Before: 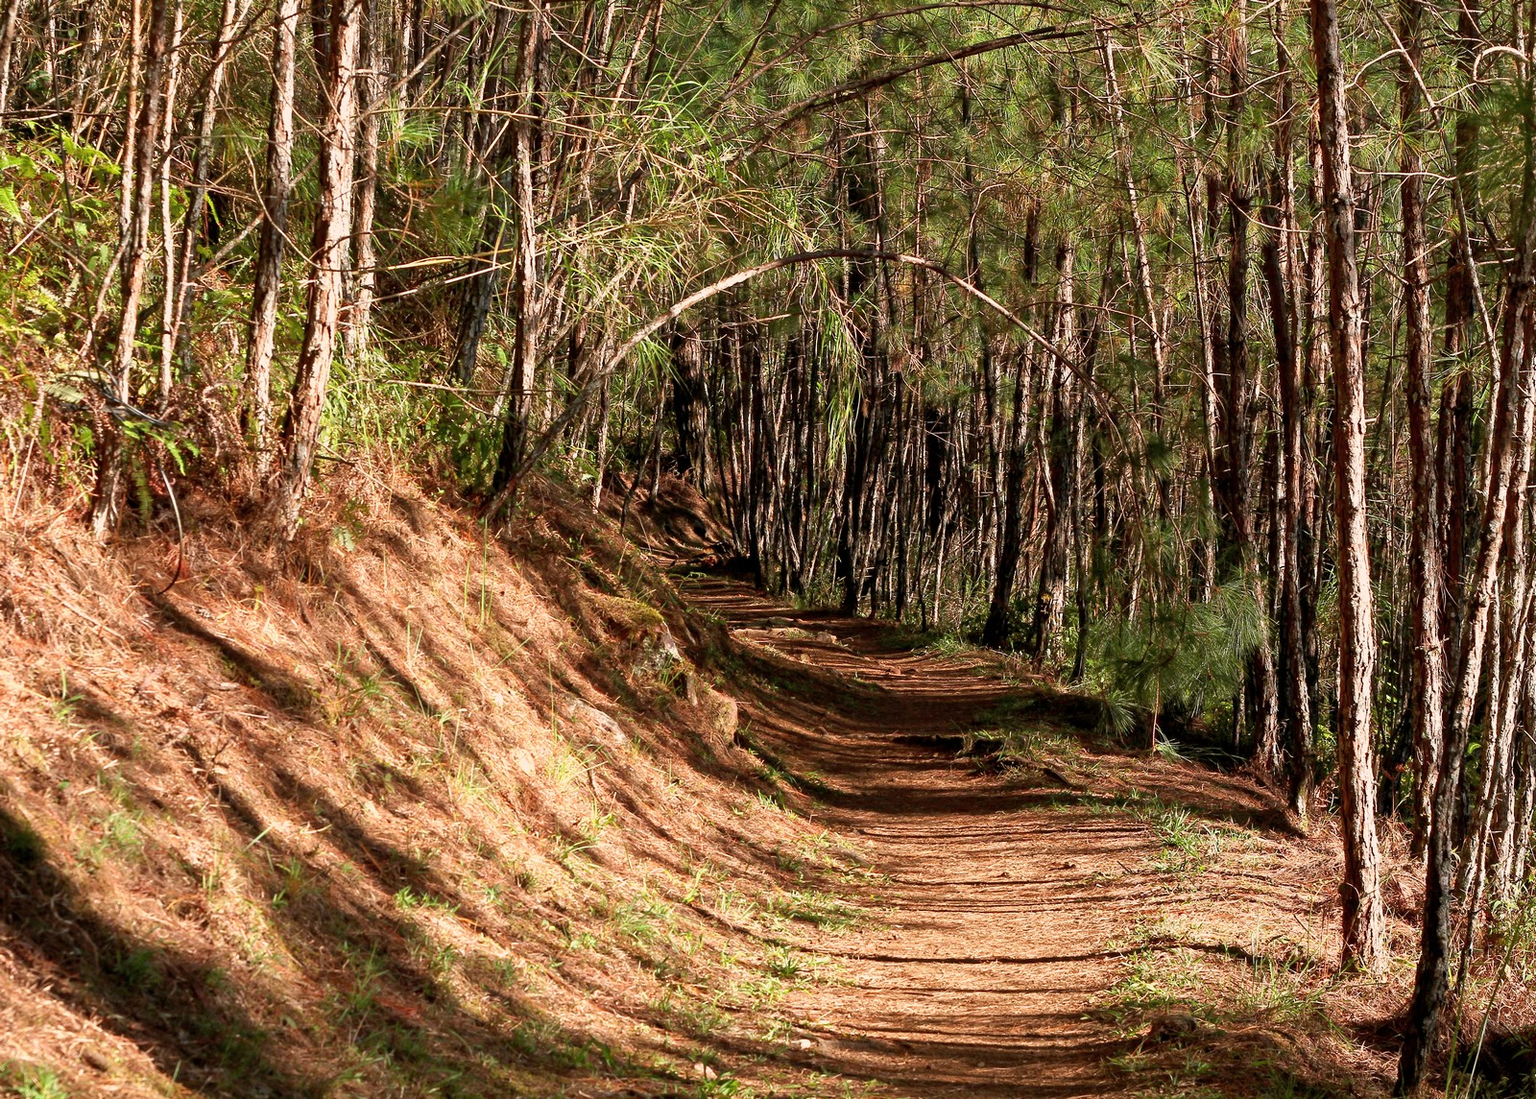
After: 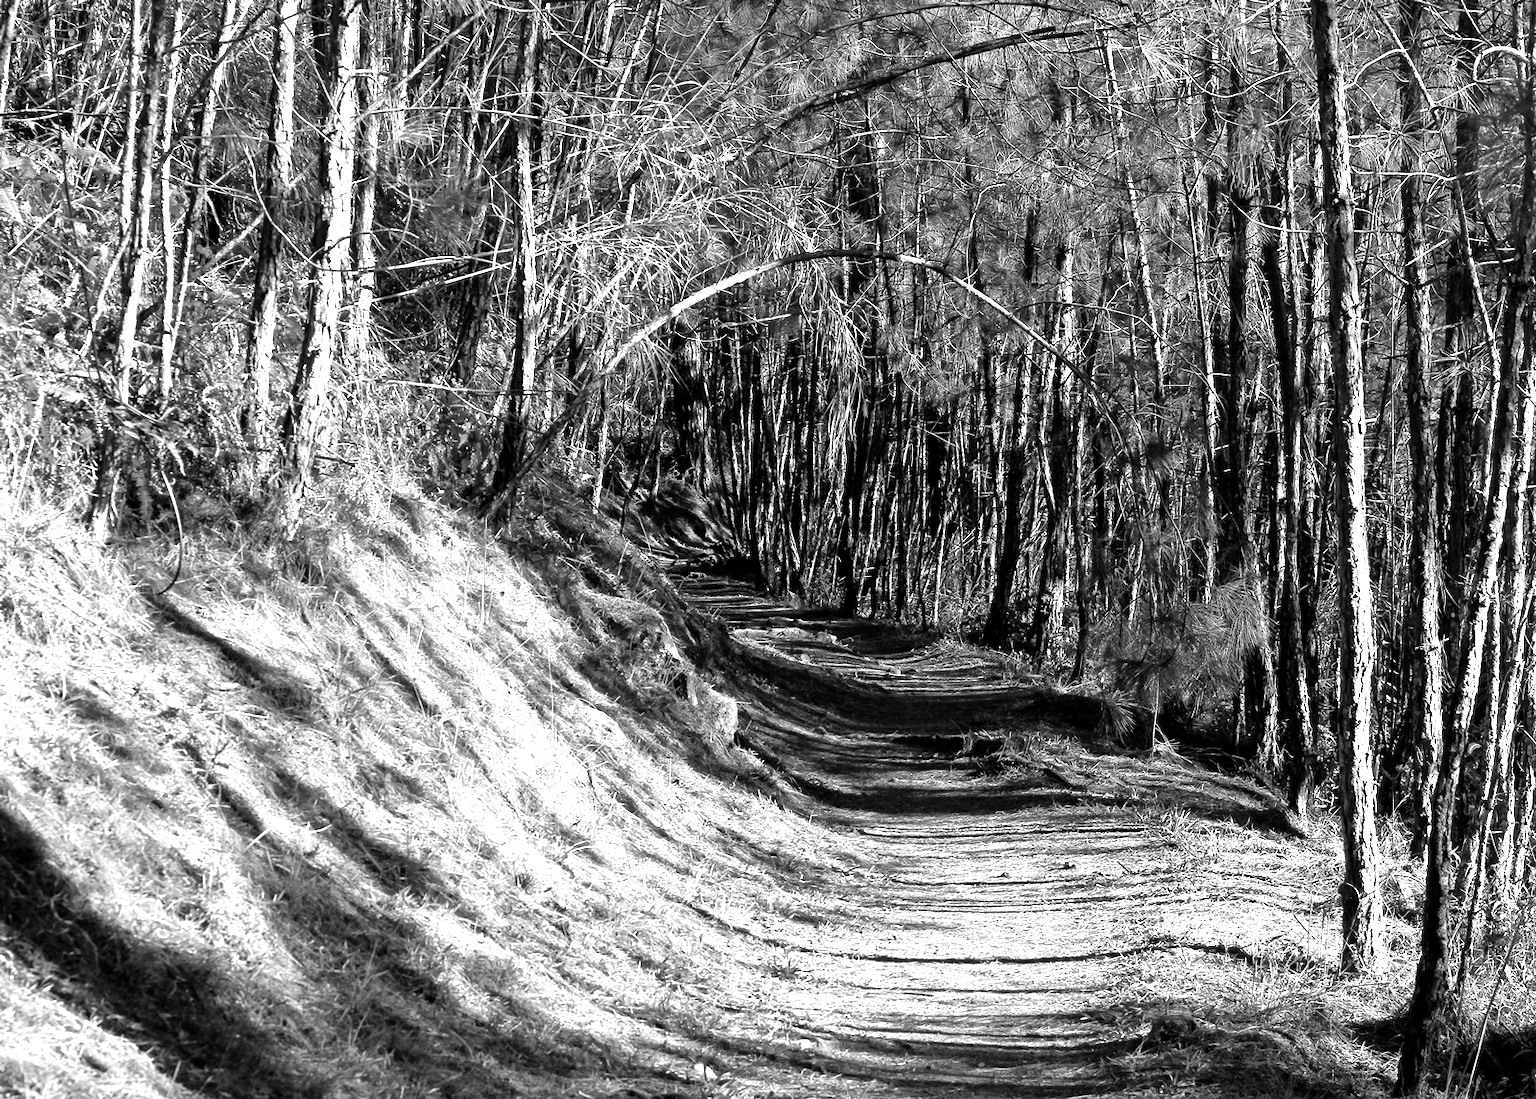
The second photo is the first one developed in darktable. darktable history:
tone equalizer: -8 EV -1.08 EV, -7 EV -1.03 EV, -6 EV -0.855 EV, -5 EV -0.562 EV, -3 EV 0.571 EV, -2 EV 0.877 EV, -1 EV 0.997 EV, +0 EV 1.05 EV, smoothing 1
color zones: curves: ch0 [(0, 0.613) (0.01, 0.613) (0.245, 0.448) (0.498, 0.529) (0.642, 0.665) (0.879, 0.777) (0.99, 0.613)]; ch1 [(0, 0) (0.143, 0) (0.286, 0) (0.429, 0) (0.571, 0) (0.714, 0) (0.857, 0)]
